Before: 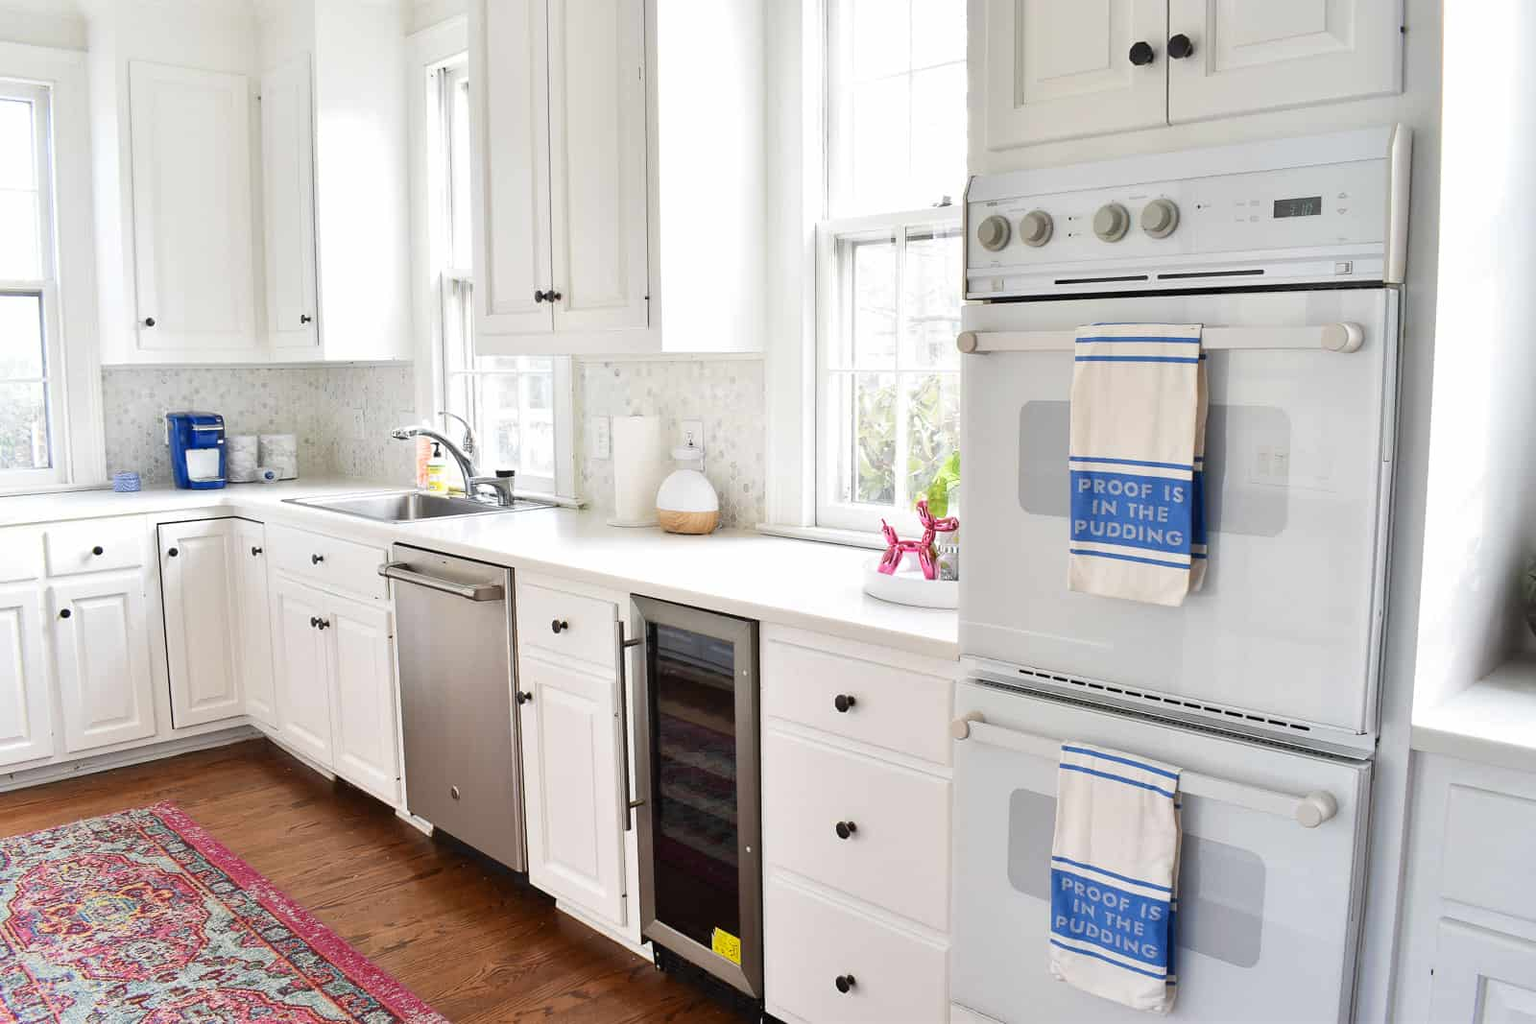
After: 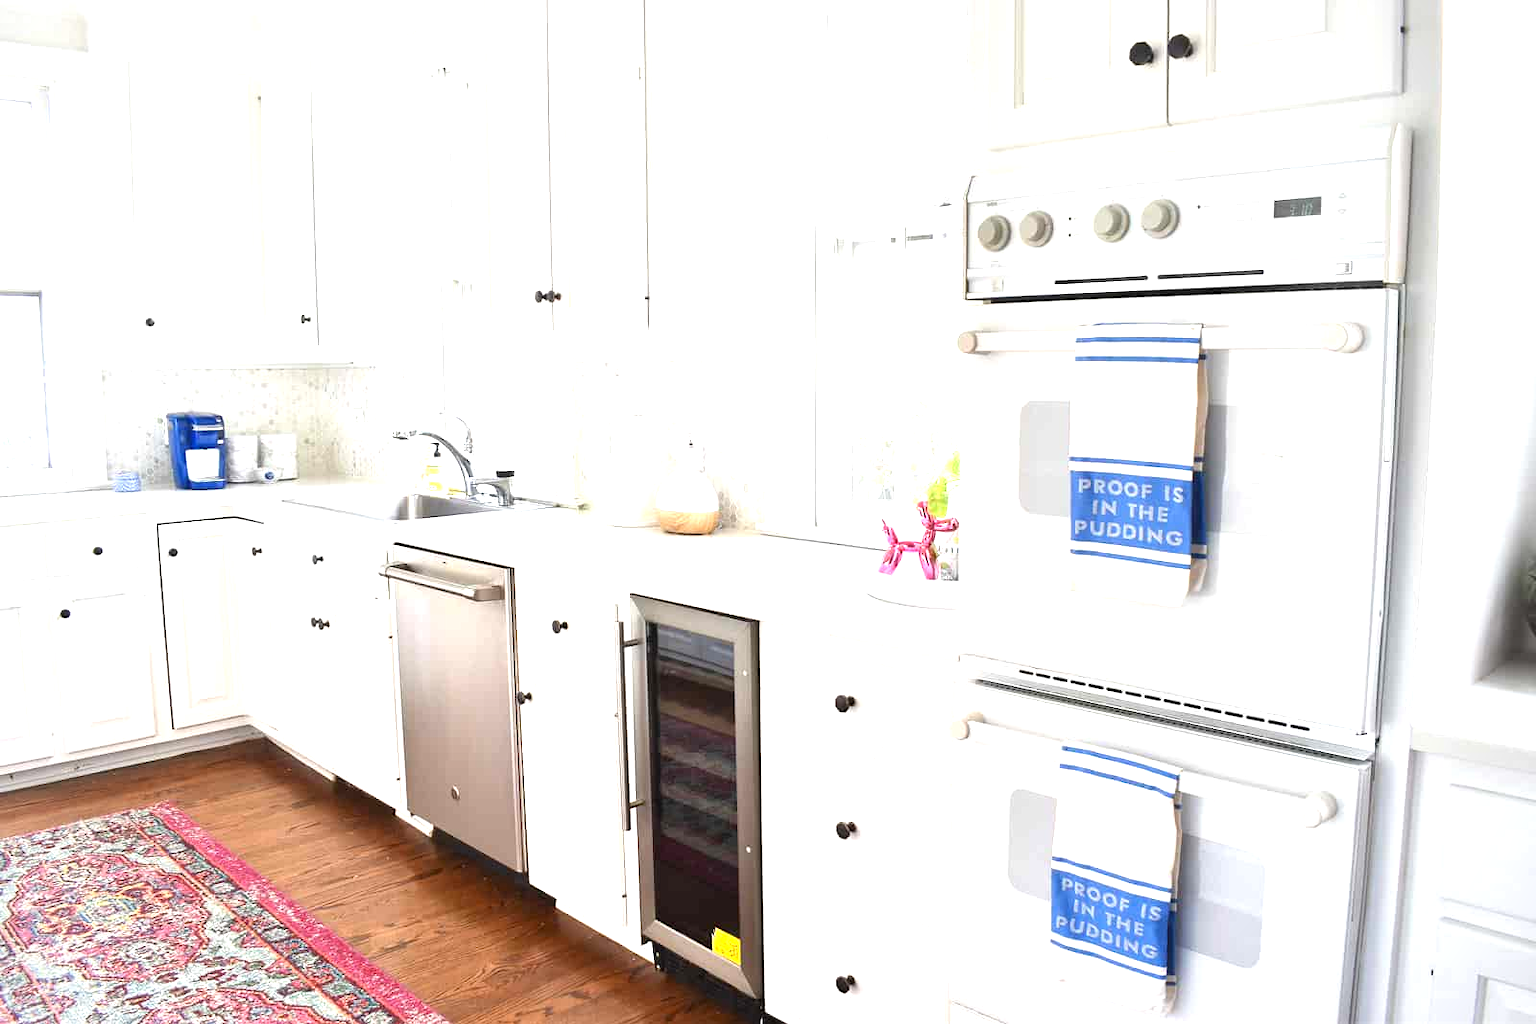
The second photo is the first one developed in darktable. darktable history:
vignetting: fall-off radius 60.65%
exposure: black level correction 0, exposure 1.1 EV, compensate exposure bias true, compensate highlight preservation false
